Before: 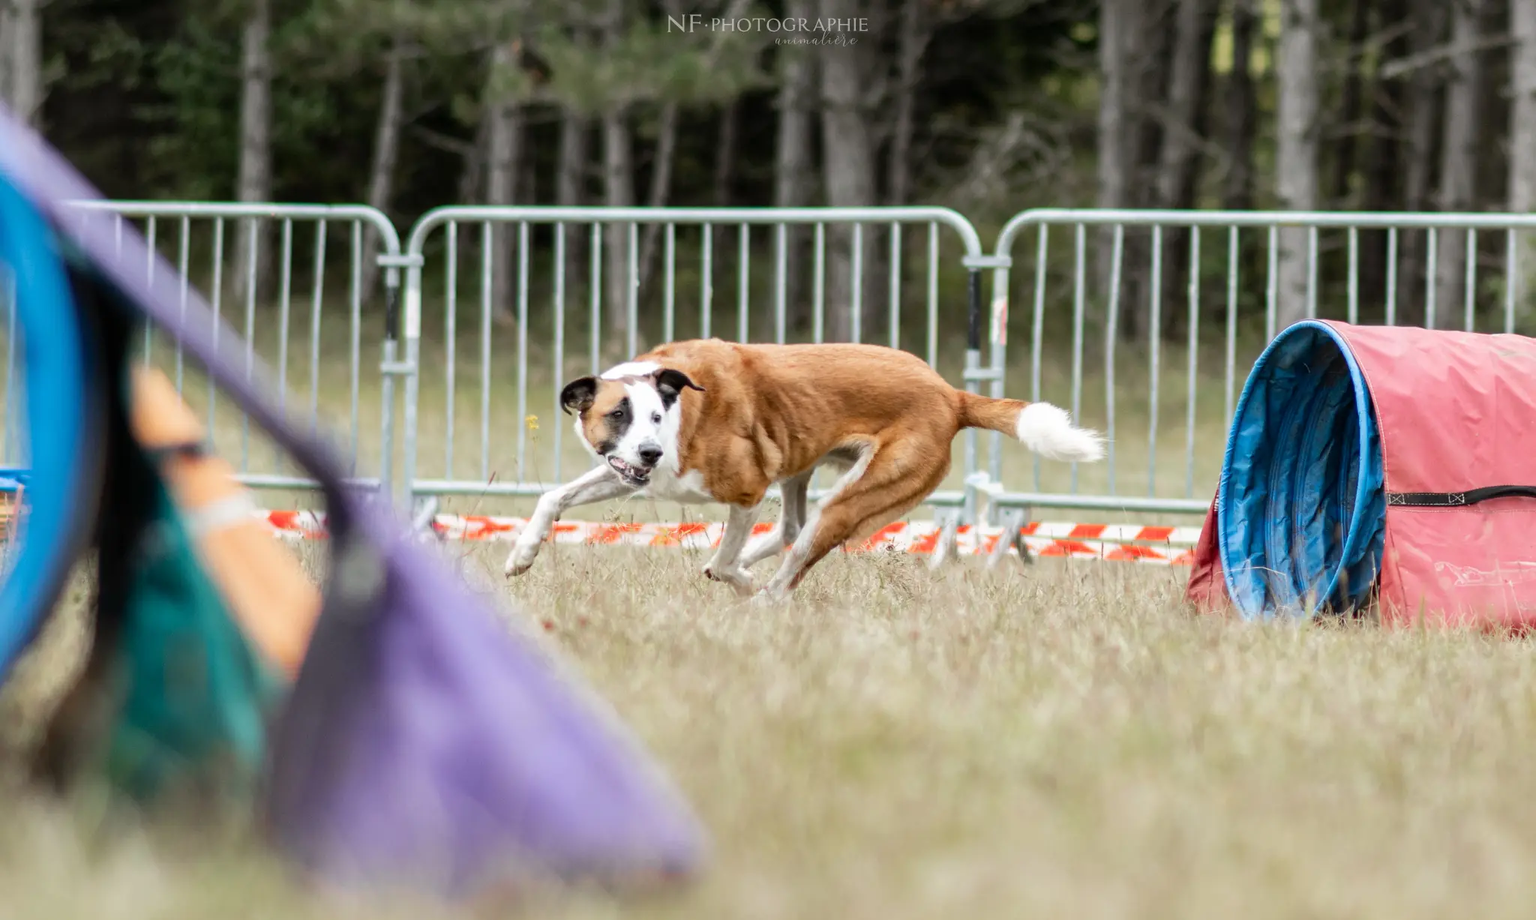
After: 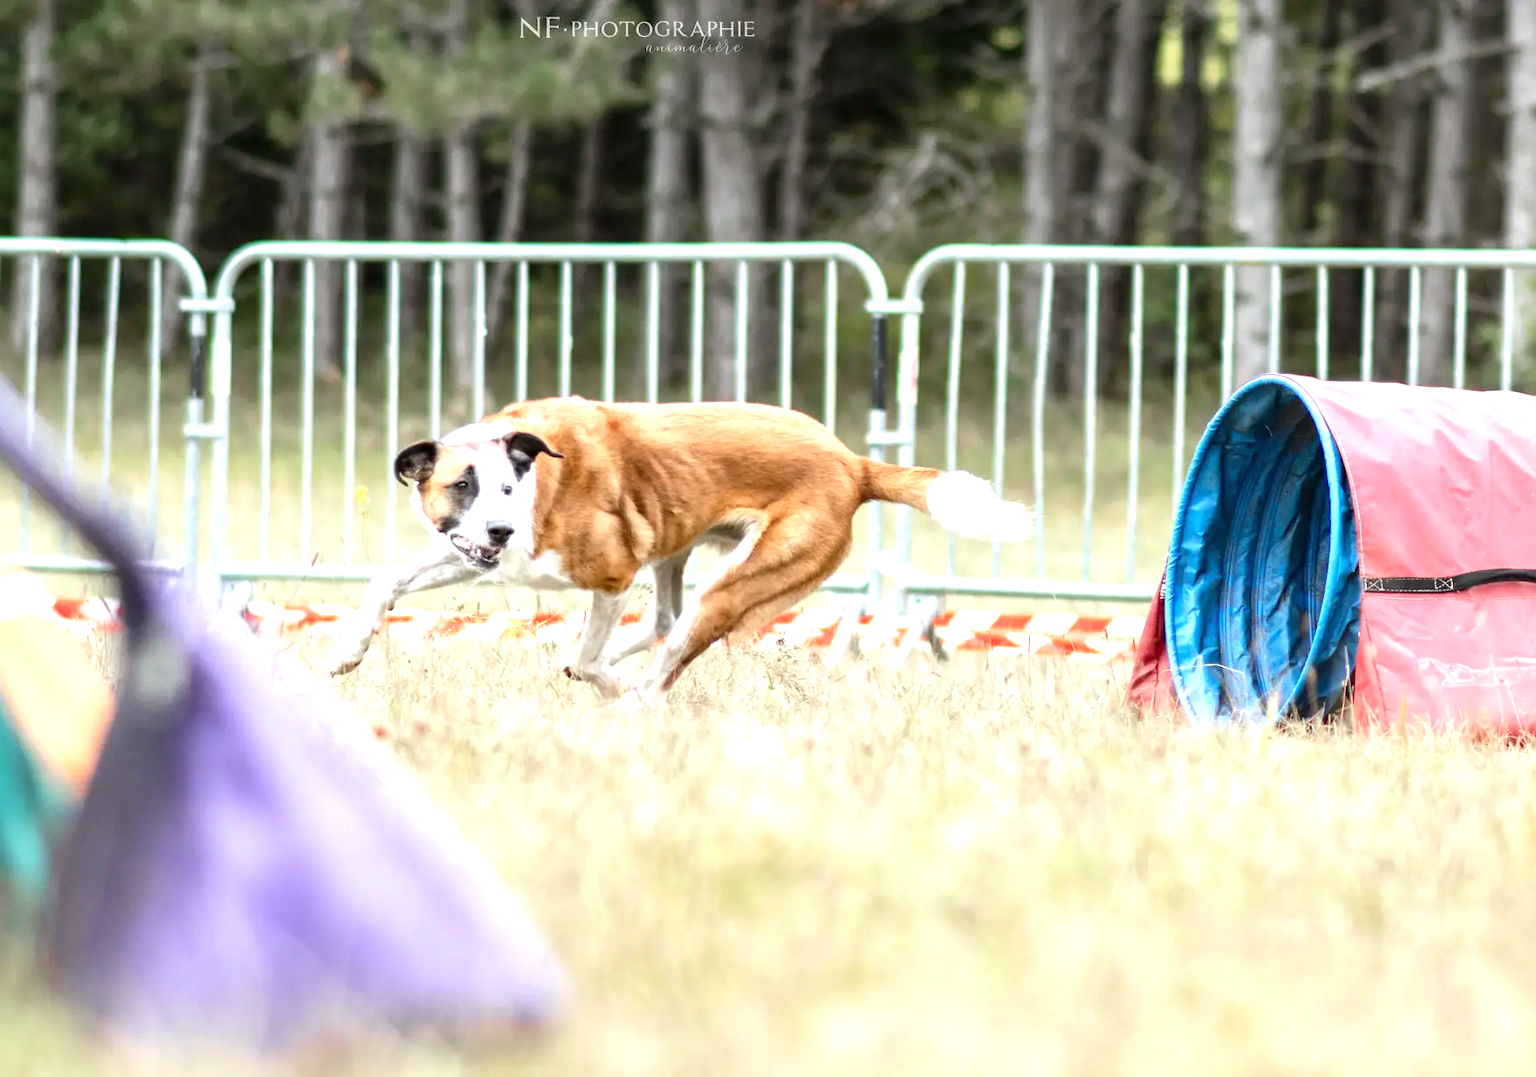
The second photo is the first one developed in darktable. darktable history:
crop and rotate: left 14.584%
exposure: black level correction 0, exposure 1 EV, compensate exposure bias true, compensate highlight preservation false
white balance: red 0.982, blue 1.018
